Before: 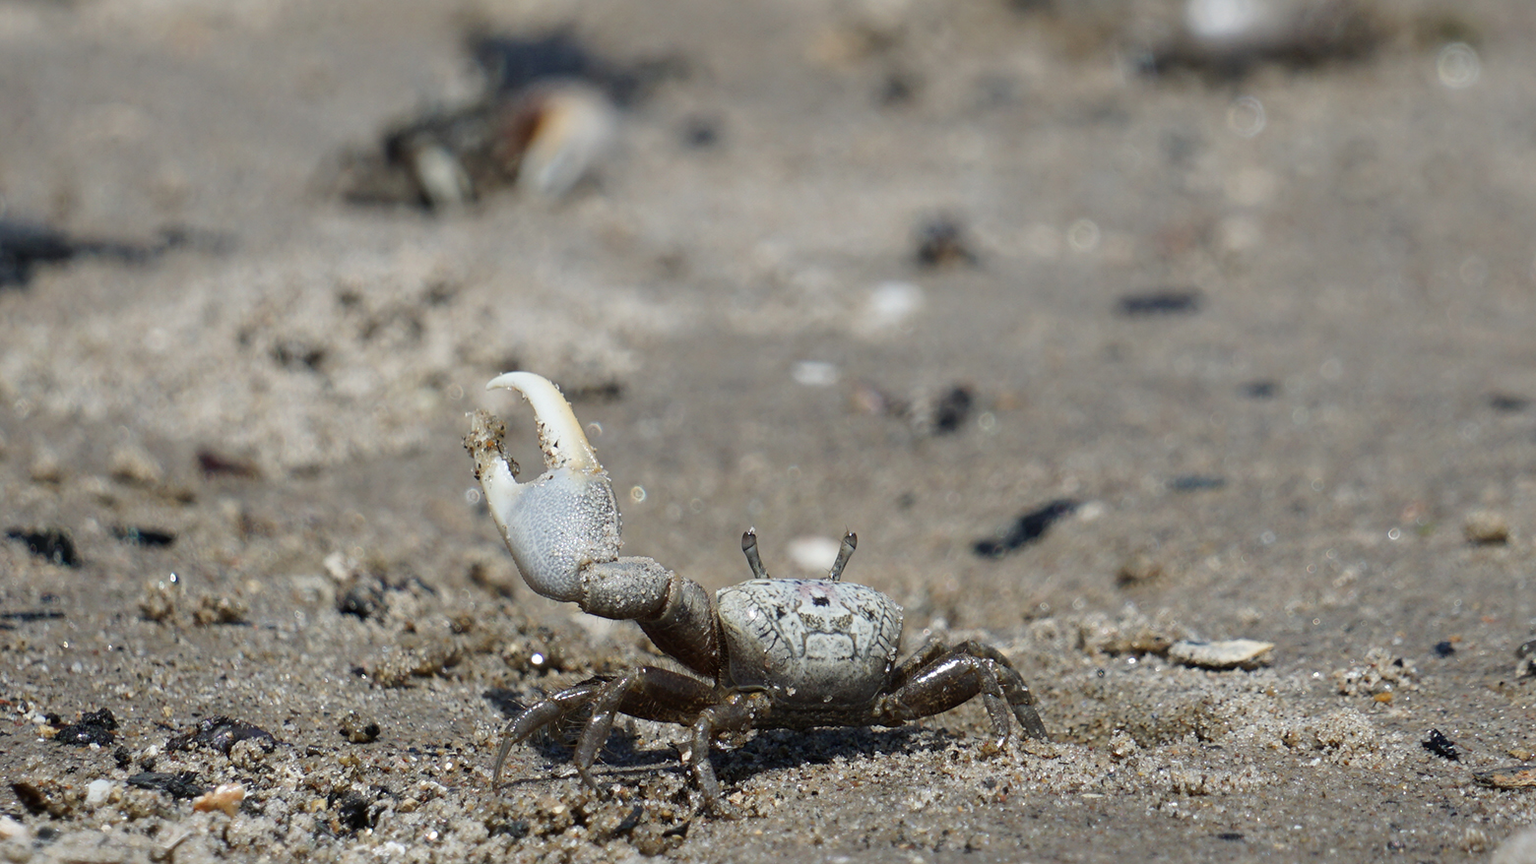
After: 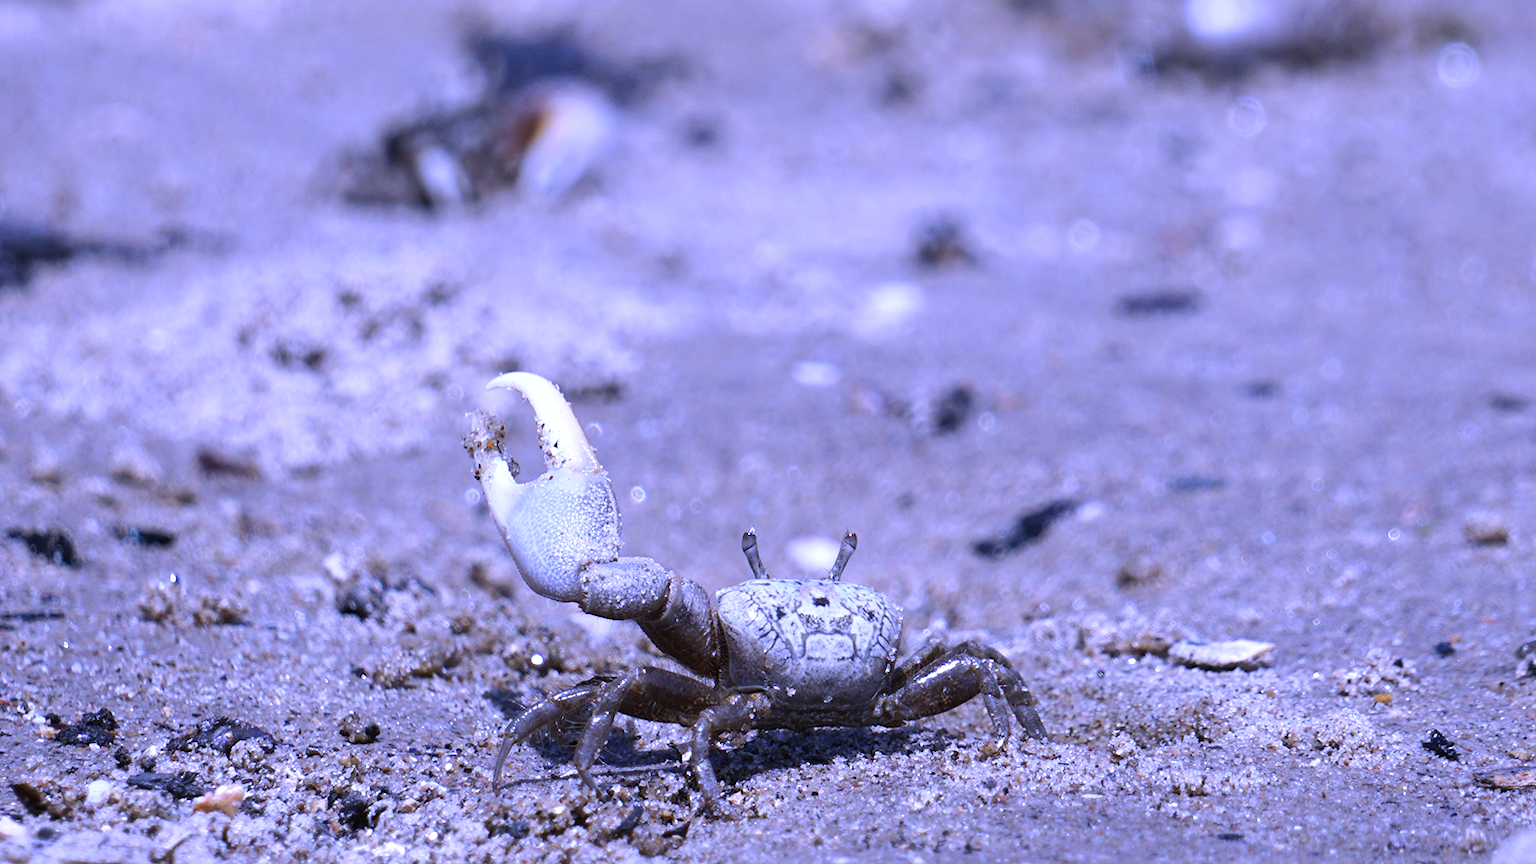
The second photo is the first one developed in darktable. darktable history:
white balance: red 0.98, blue 1.61
exposure: exposure 0.367 EV, compensate highlight preservation false
